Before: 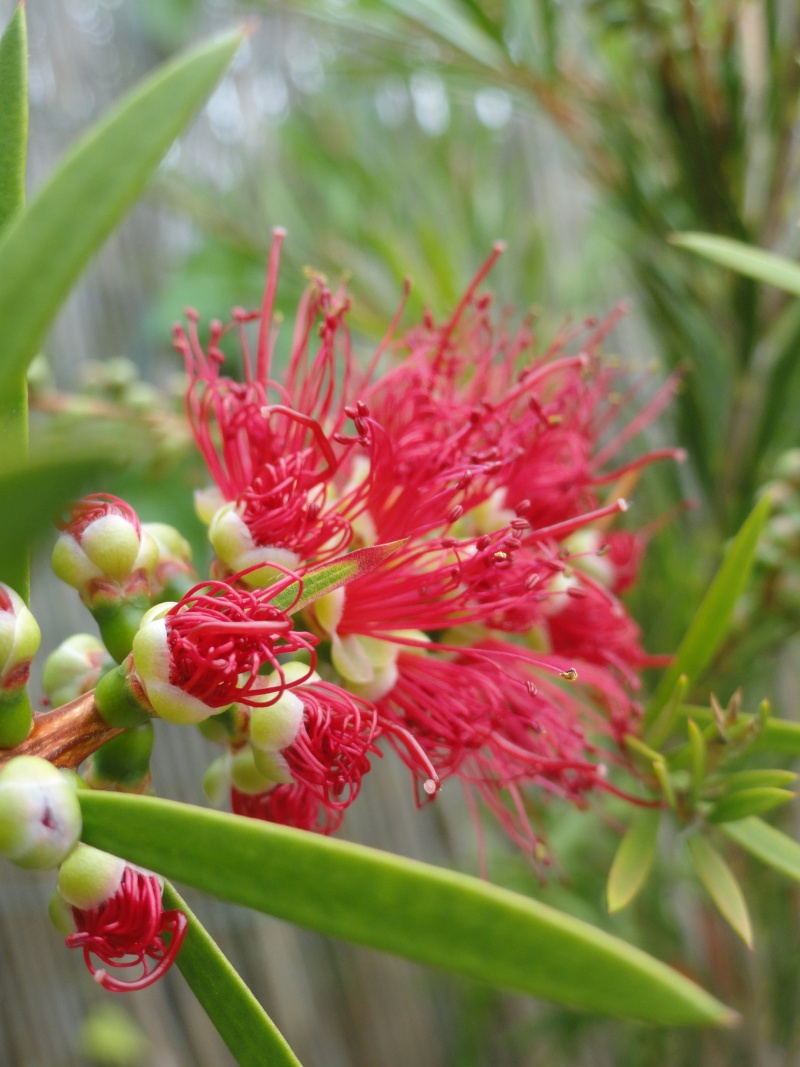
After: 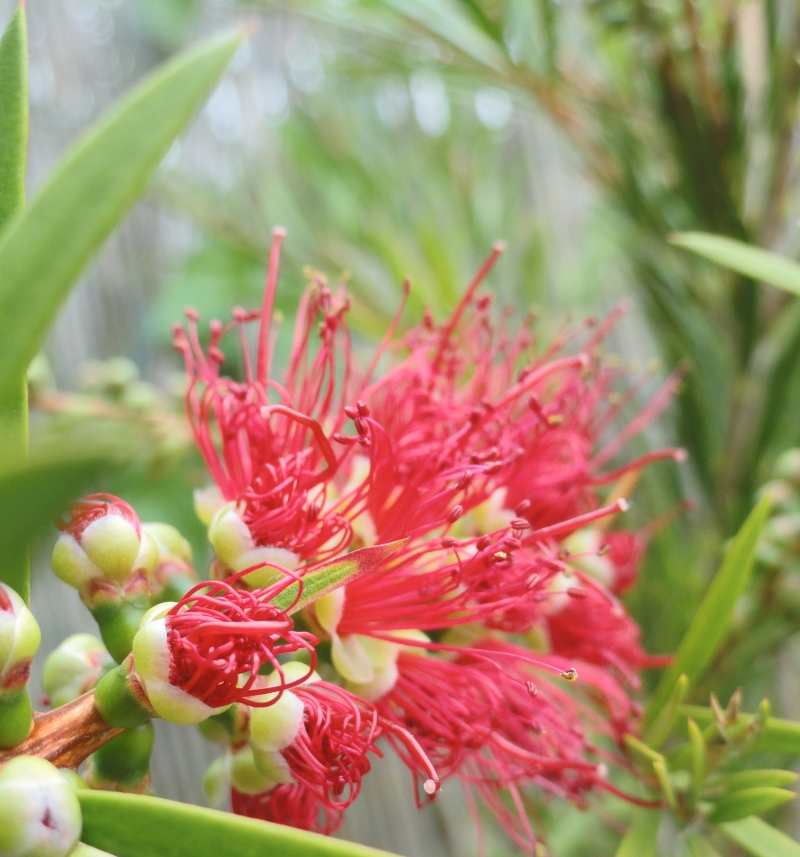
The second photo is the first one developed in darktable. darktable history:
crop: bottom 19.6%
tone curve: curves: ch0 [(0, 0) (0.003, 0.026) (0.011, 0.03) (0.025, 0.047) (0.044, 0.082) (0.069, 0.119) (0.1, 0.157) (0.136, 0.19) (0.177, 0.231) (0.224, 0.27) (0.277, 0.318) (0.335, 0.383) (0.399, 0.456) (0.468, 0.532) (0.543, 0.618) (0.623, 0.71) (0.709, 0.786) (0.801, 0.851) (0.898, 0.908) (1, 1)], color space Lab, independent channels, preserve colors none
